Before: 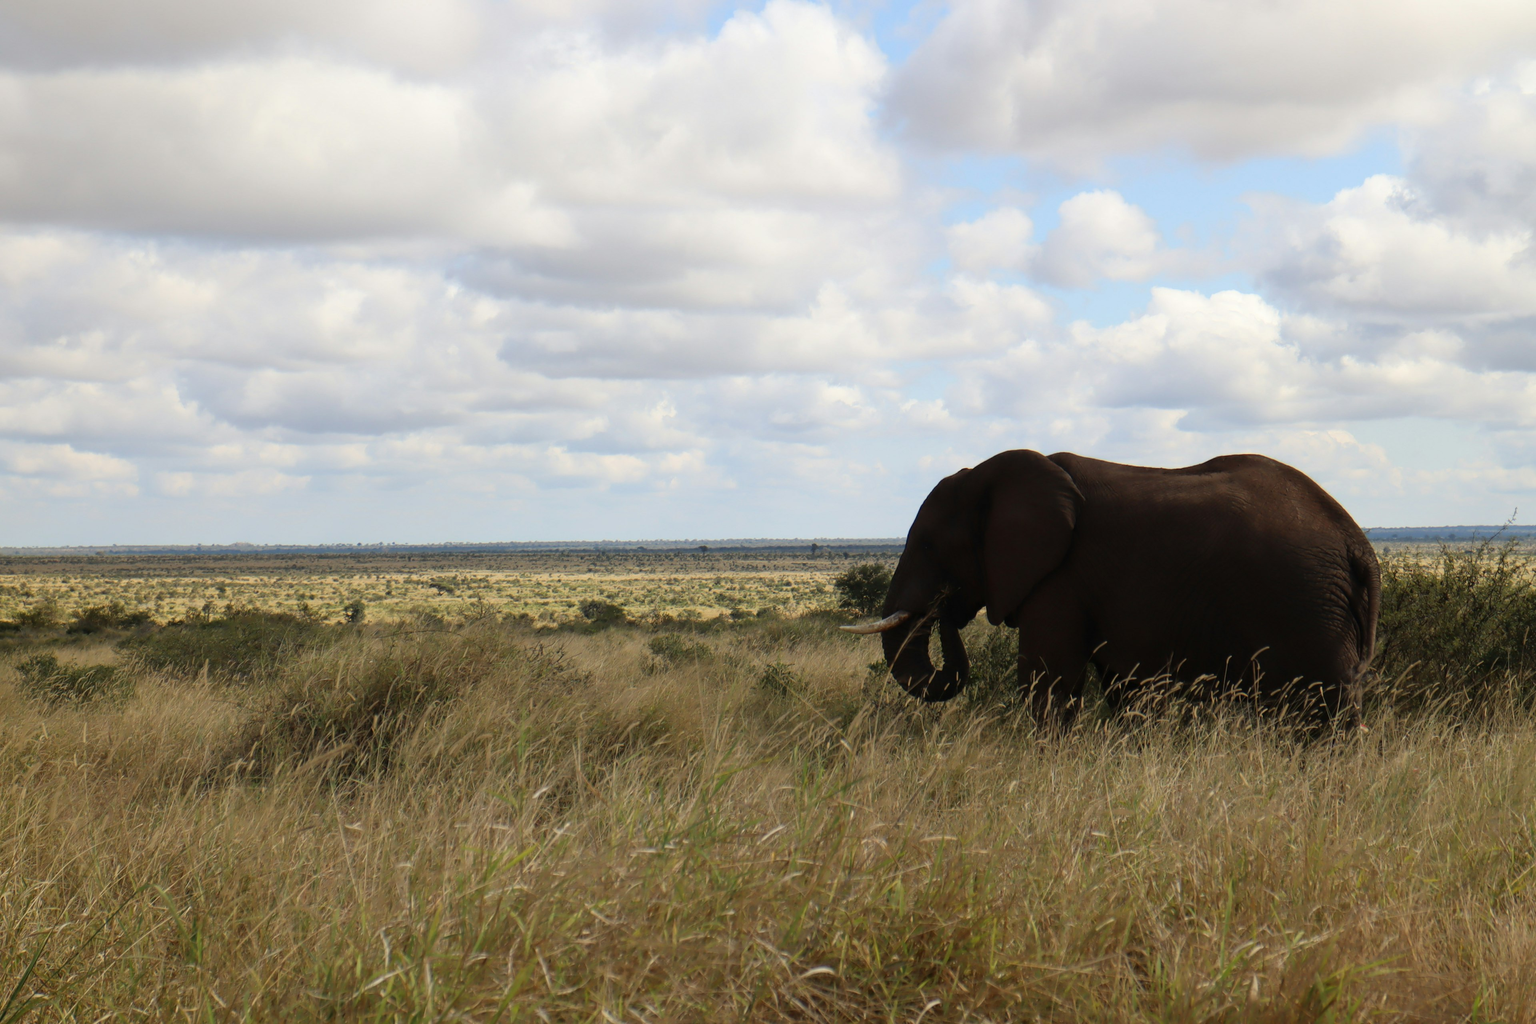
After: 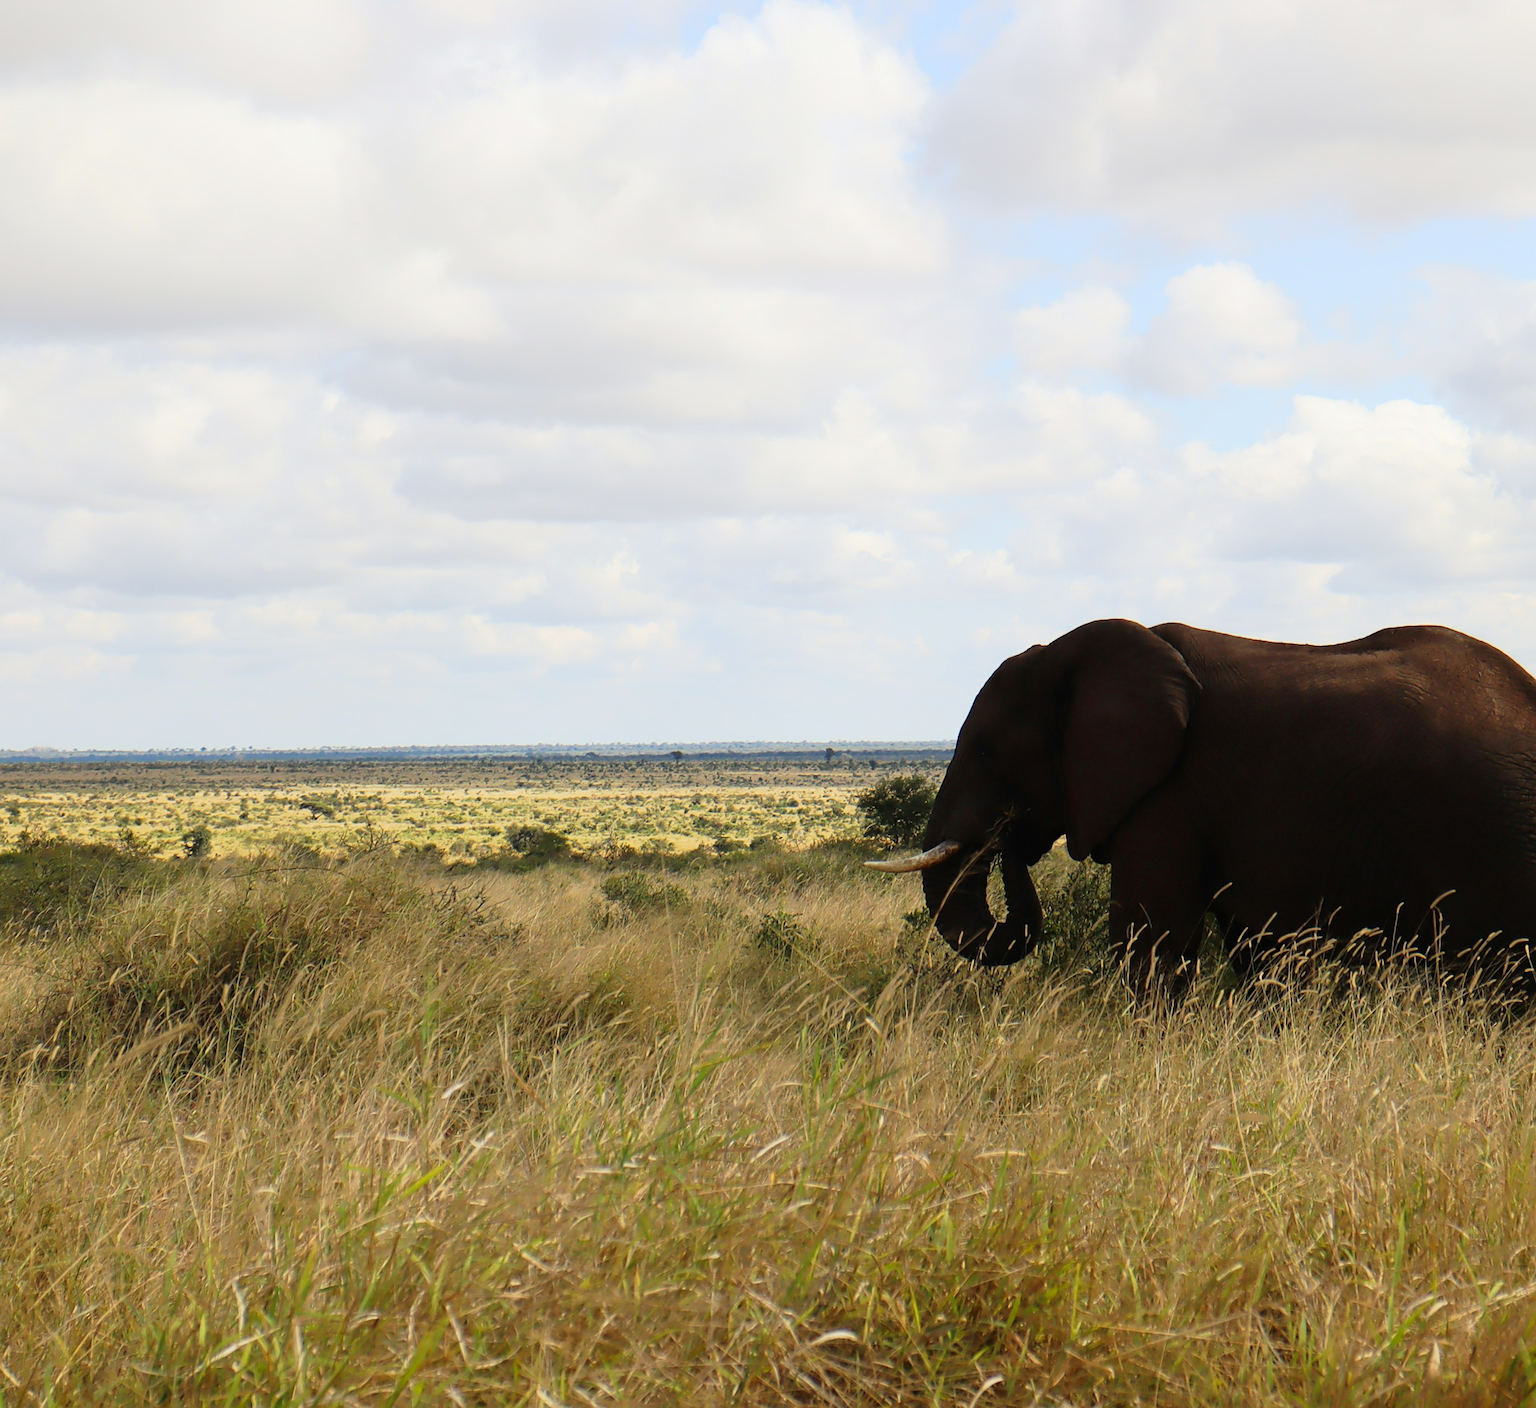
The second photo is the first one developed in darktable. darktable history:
contrast brightness saturation: contrast 0.074, brightness 0.074, saturation 0.181
tone curve: curves: ch0 [(0, 0.006) (0.037, 0.022) (0.123, 0.105) (0.19, 0.173) (0.277, 0.279) (0.474, 0.517) (0.597, 0.662) (0.687, 0.774) (0.855, 0.891) (1, 0.982)]; ch1 [(0, 0) (0.243, 0.245) (0.422, 0.415) (0.493, 0.495) (0.508, 0.503) (0.544, 0.552) (0.557, 0.582) (0.626, 0.672) (0.694, 0.732) (1, 1)]; ch2 [(0, 0) (0.249, 0.216) (0.356, 0.329) (0.424, 0.442) (0.476, 0.483) (0.498, 0.5) (0.517, 0.519) (0.532, 0.539) (0.562, 0.596) (0.614, 0.662) (0.706, 0.757) (0.808, 0.809) (0.991, 0.968)], preserve colors none
crop: left 13.797%, right 13.513%
sharpen: on, module defaults
